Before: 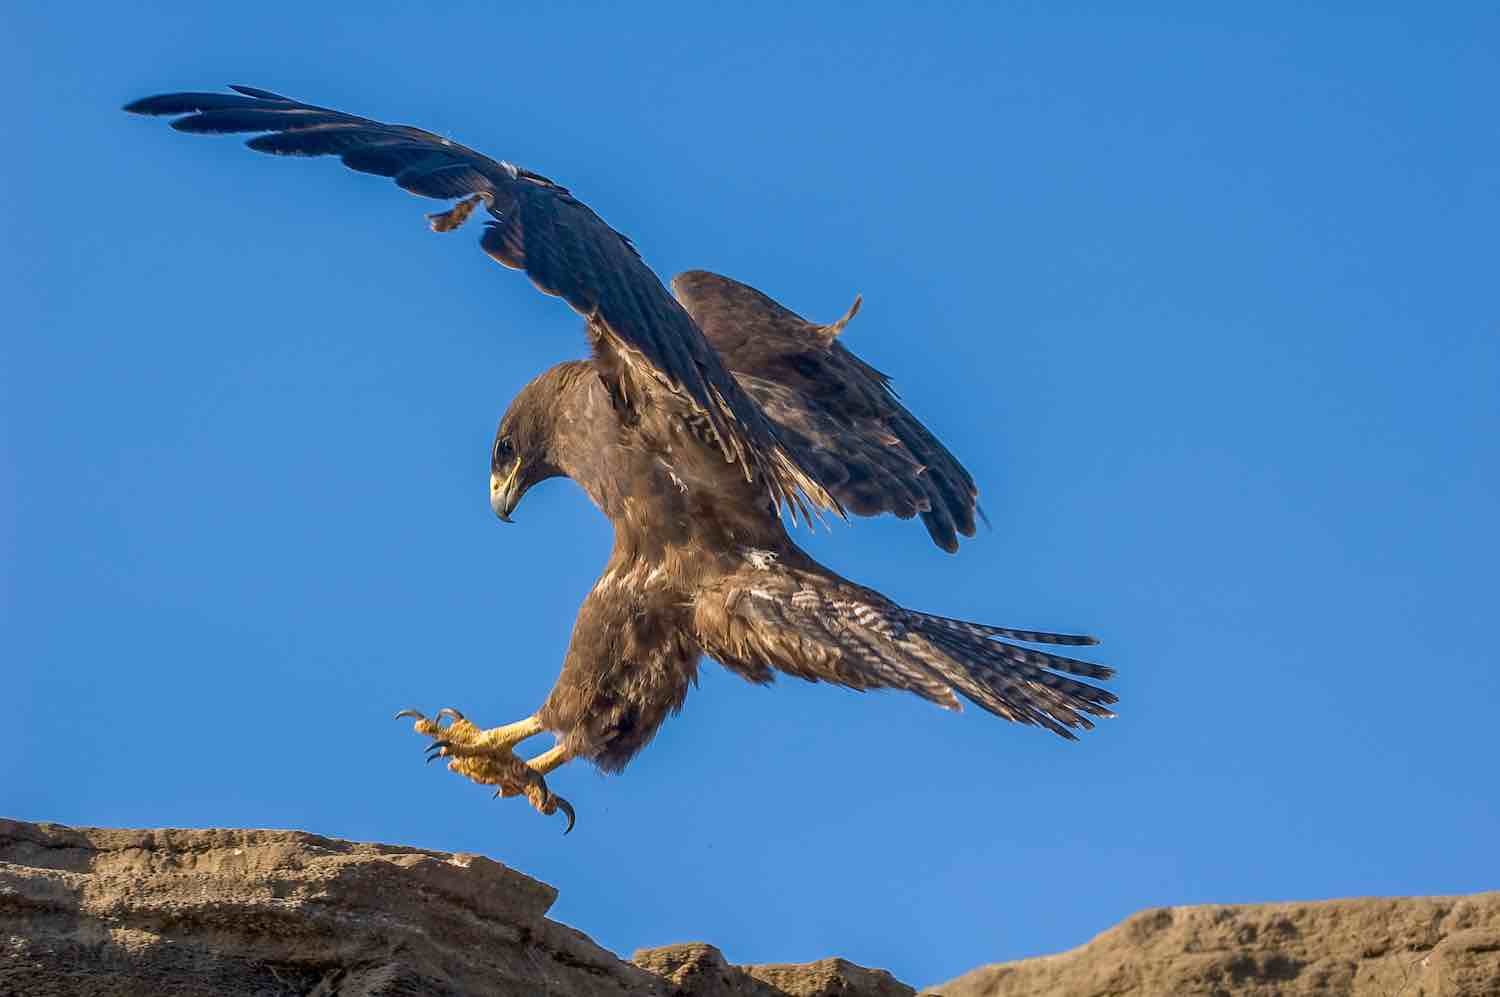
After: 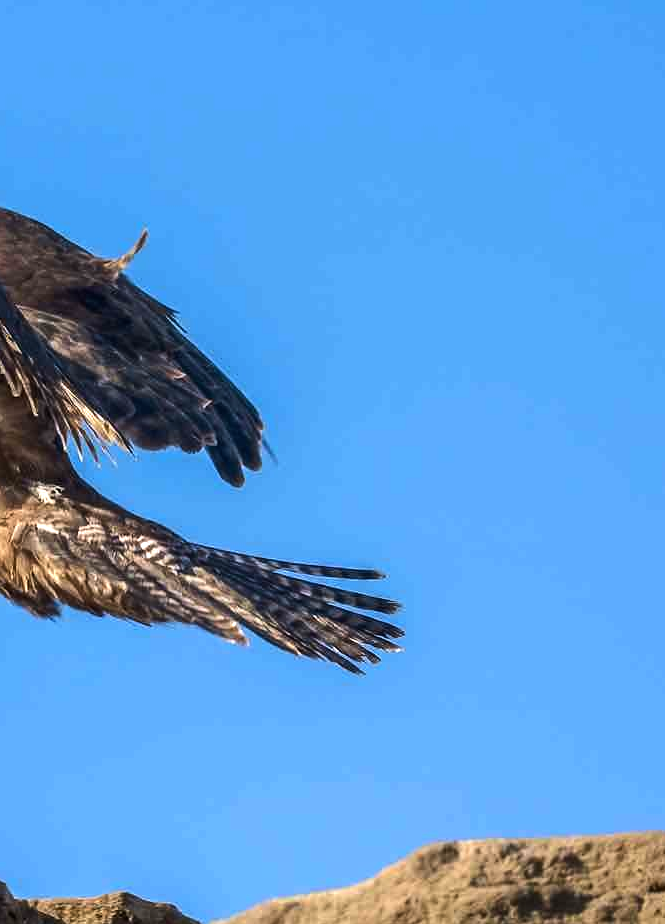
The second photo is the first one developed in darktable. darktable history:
crop: left 47.628%, top 6.643%, right 7.874%
tone equalizer: -8 EV -0.75 EV, -7 EV -0.7 EV, -6 EV -0.6 EV, -5 EV -0.4 EV, -3 EV 0.4 EV, -2 EV 0.6 EV, -1 EV 0.7 EV, +0 EV 0.75 EV, edges refinement/feathering 500, mask exposure compensation -1.57 EV, preserve details no
